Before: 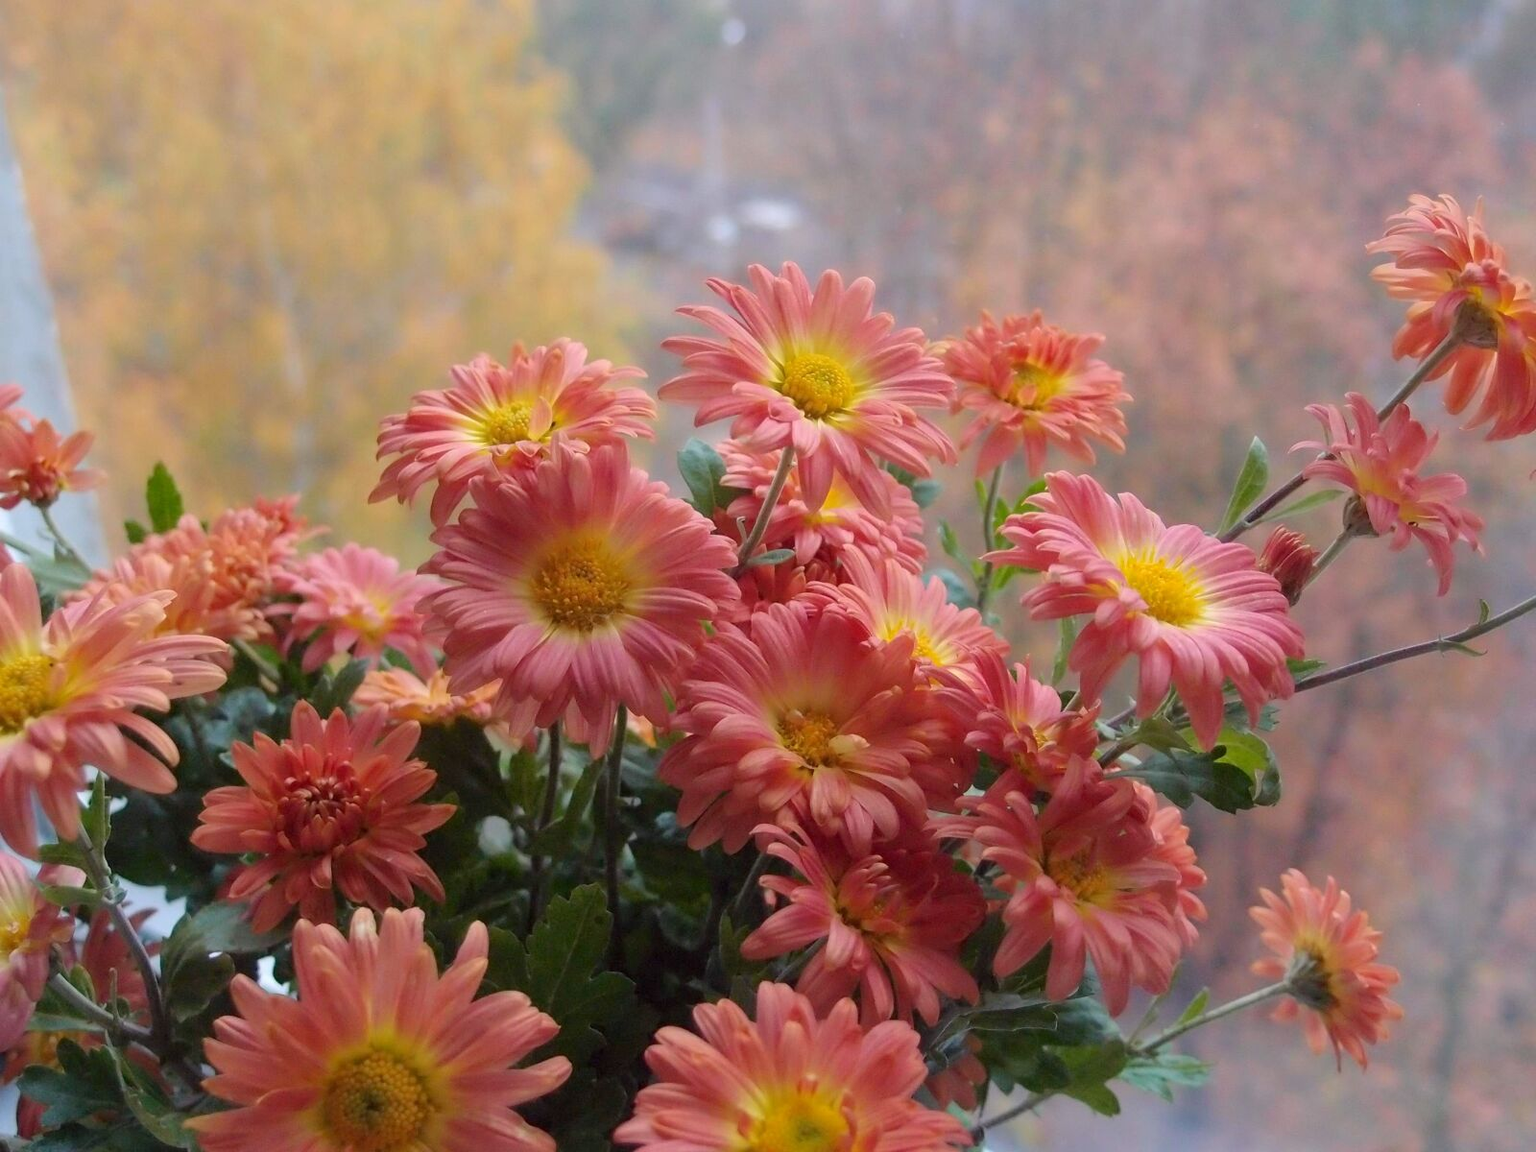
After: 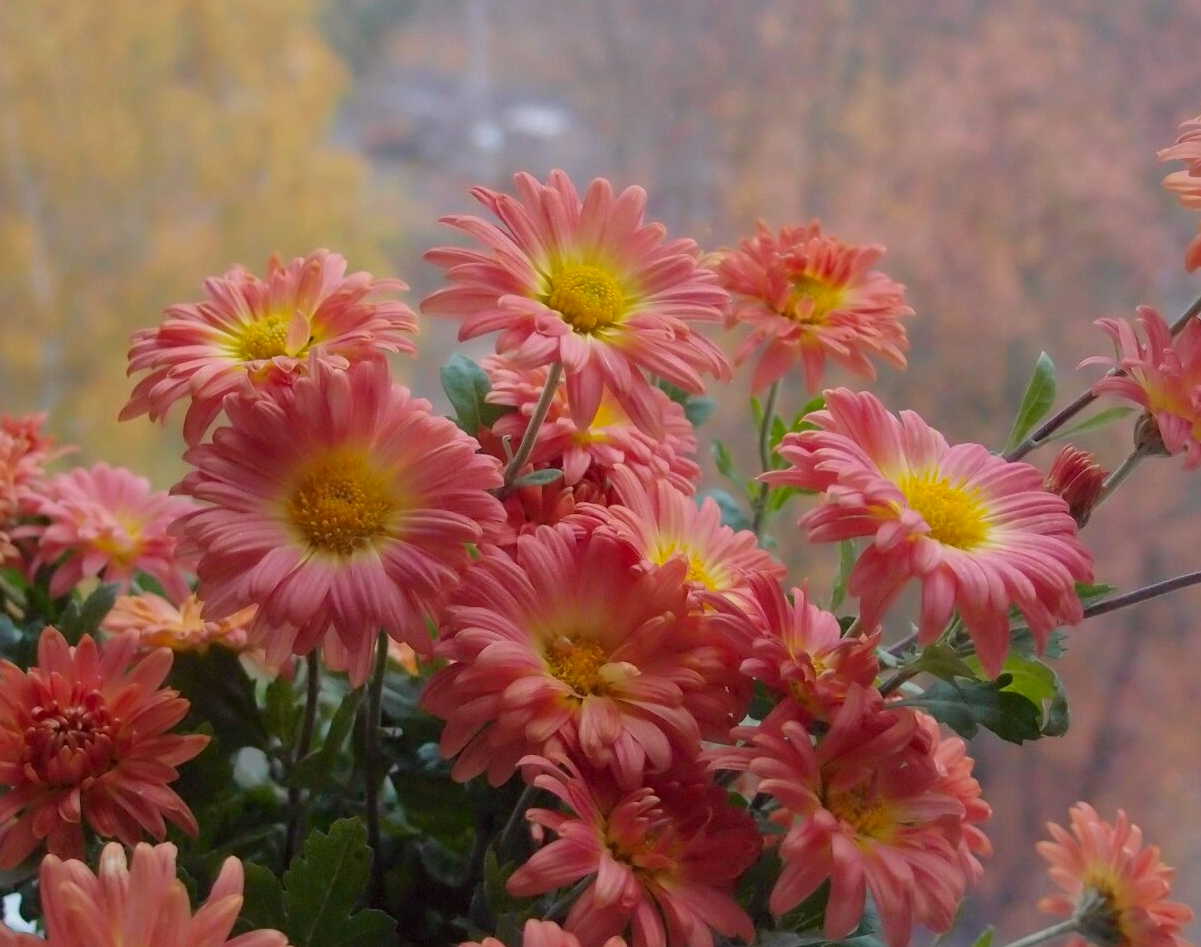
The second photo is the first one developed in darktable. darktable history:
crop: left 16.623%, top 8.647%, right 8.266%, bottom 12.426%
shadows and highlights: radius 122.43, shadows 21.73, white point adjustment -9.67, highlights -12.82, soften with gaussian
